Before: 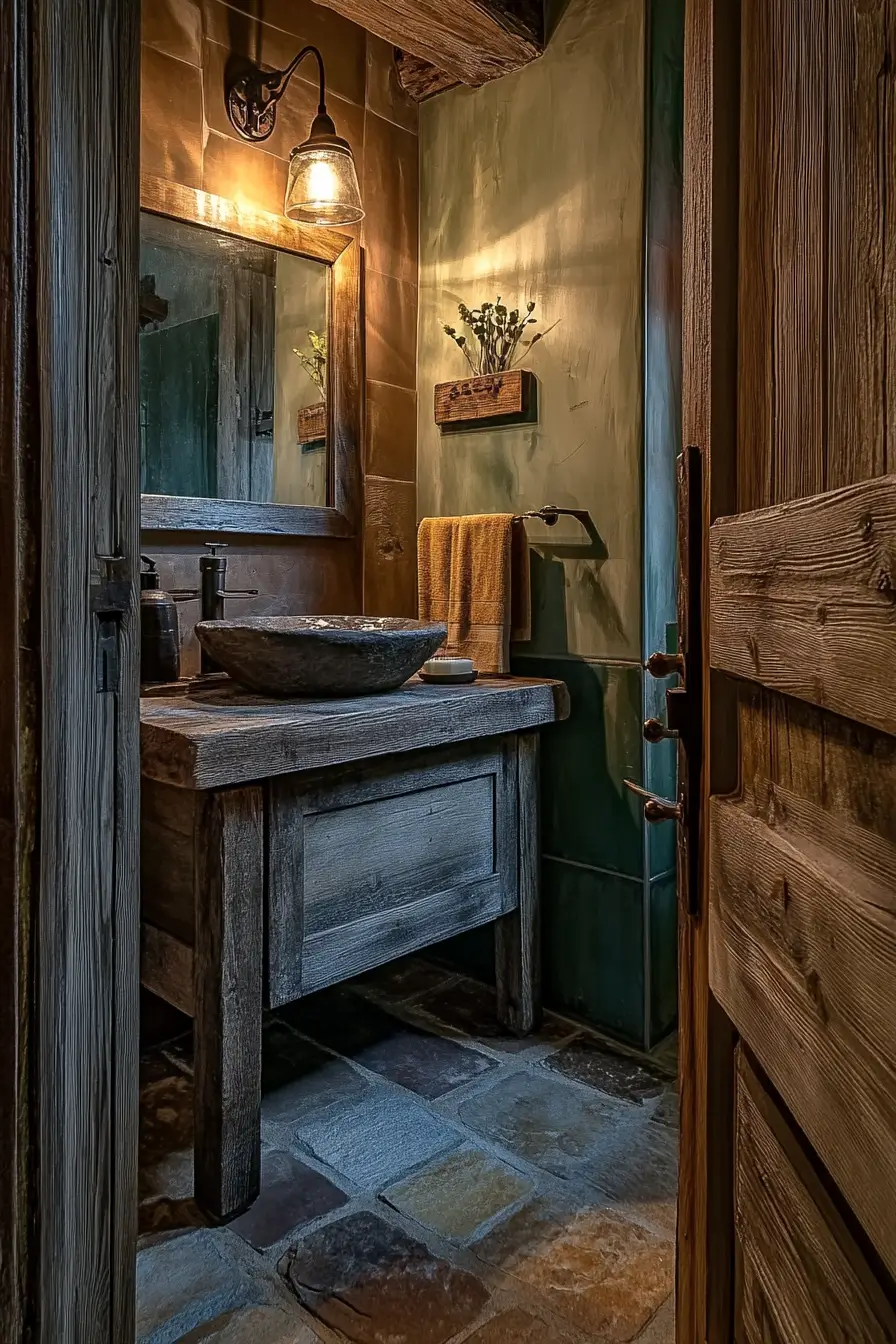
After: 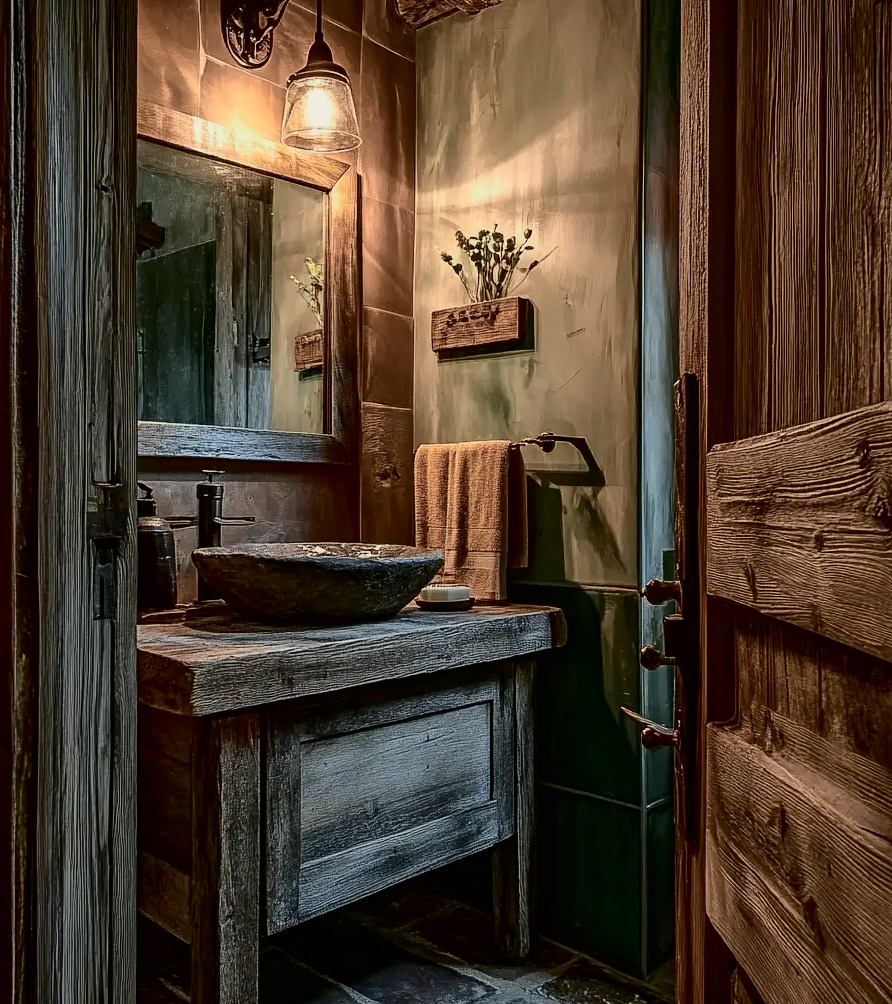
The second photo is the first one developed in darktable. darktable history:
tone curve: curves: ch0 [(0, 0) (0.049, 0.01) (0.154, 0.081) (0.491, 0.56) (0.739, 0.794) (0.992, 0.937)]; ch1 [(0, 0) (0.172, 0.123) (0.317, 0.272) (0.401, 0.422) (0.499, 0.497) (0.531, 0.54) (0.615, 0.603) (0.741, 0.783) (1, 1)]; ch2 [(0, 0) (0.411, 0.424) (0.462, 0.483) (0.544, 0.56) (0.686, 0.638) (1, 1)], color space Lab, independent channels, preserve colors none
crop: left 0.387%, top 5.469%, bottom 19.809%
